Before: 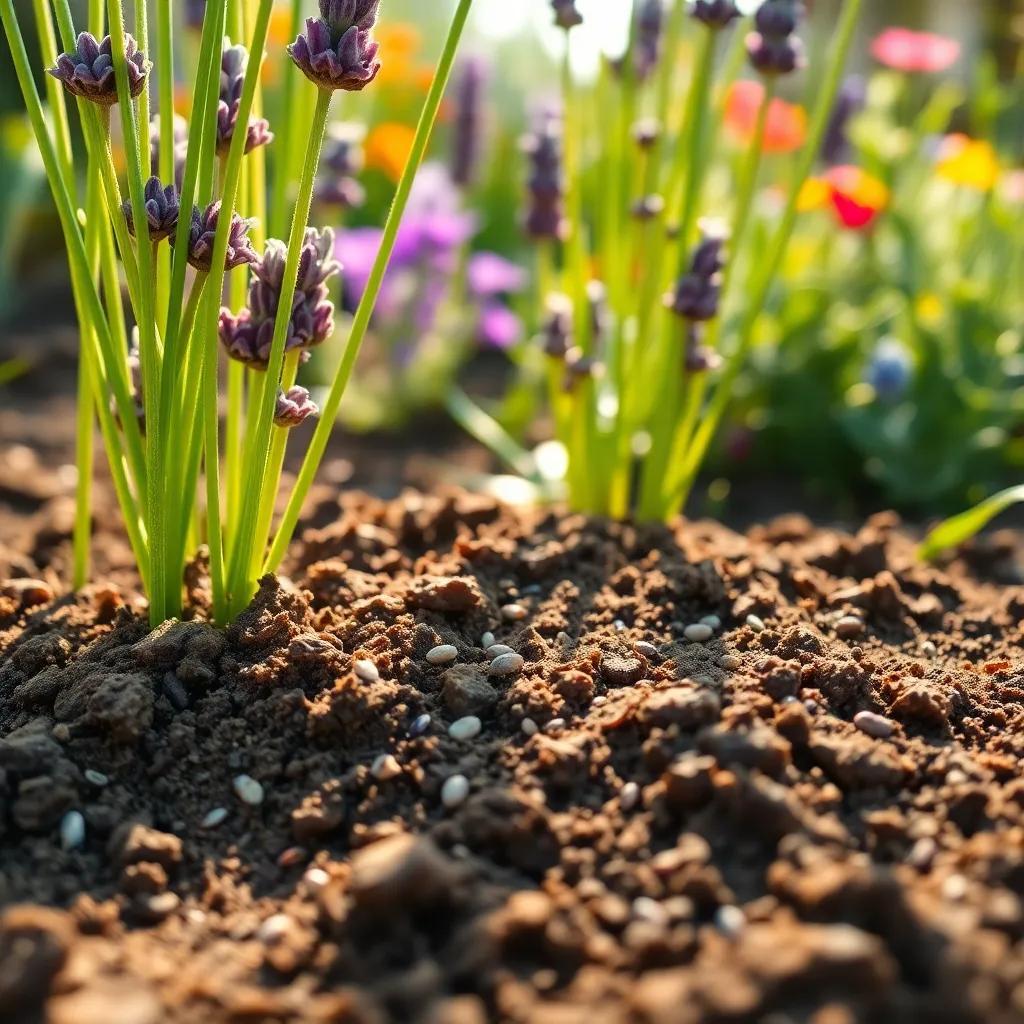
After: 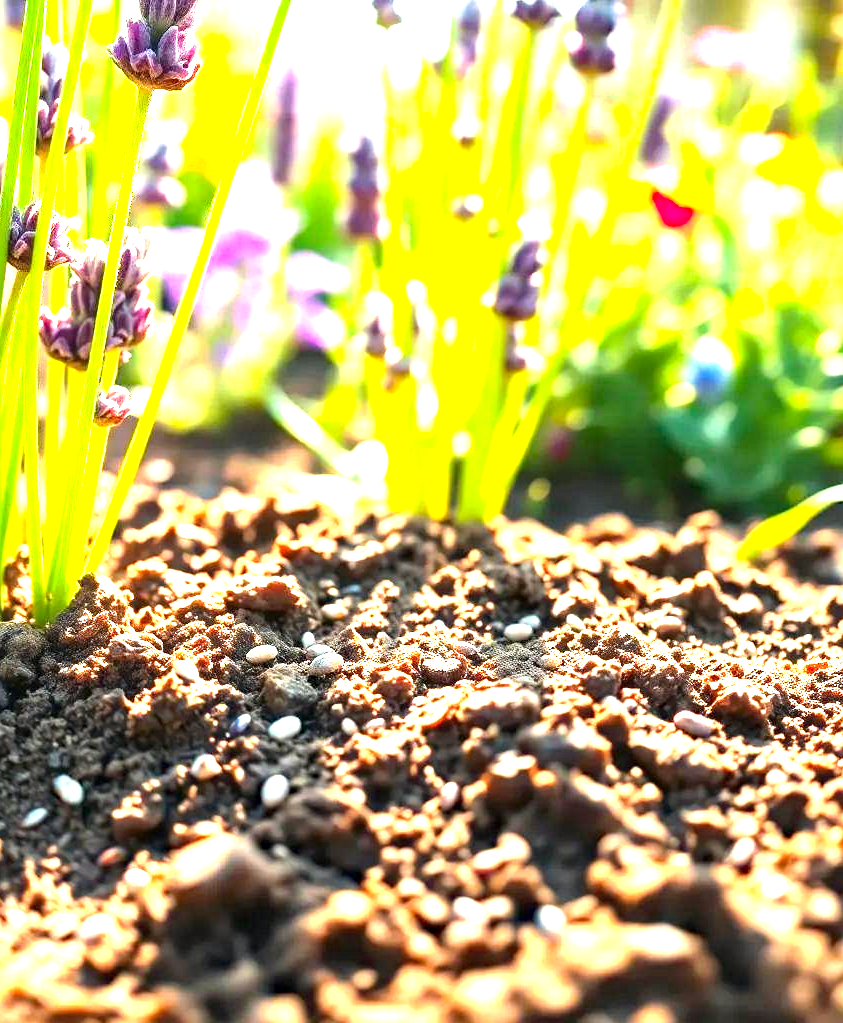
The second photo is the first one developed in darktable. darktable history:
exposure: black level correction 0, exposure 2.088 EV, compensate exposure bias true, compensate highlight preservation false
crop: left 17.582%, bottom 0.031%
haze removal: compatibility mode true, adaptive false
color balance: contrast 10%
